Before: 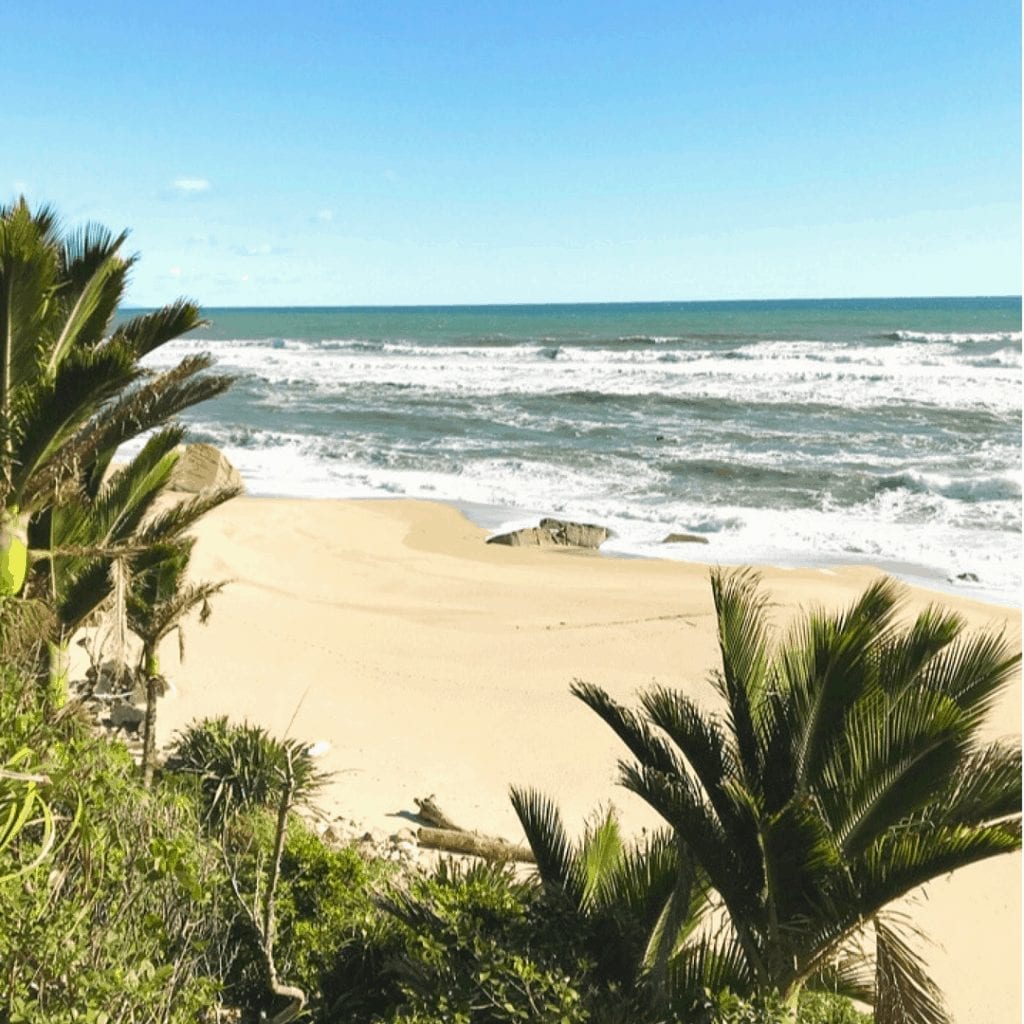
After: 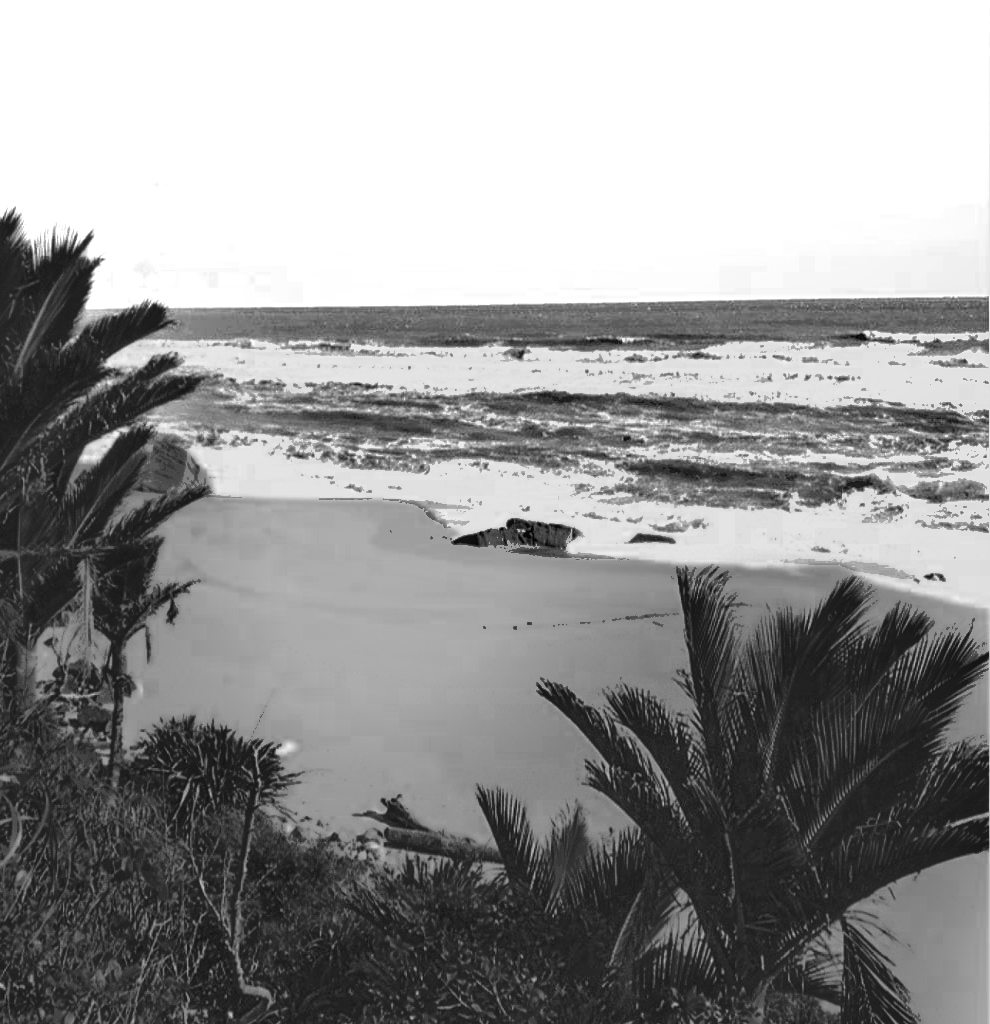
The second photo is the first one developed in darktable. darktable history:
shadows and highlights: low approximation 0.01, soften with gaussian
color zones: curves: ch0 [(0.287, 0.048) (0.493, 0.484) (0.737, 0.816)]; ch1 [(0, 0) (0.143, 0) (0.286, 0) (0.429, 0) (0.571, 0) (0.714, 0) (0.857, 0)]
tone equalizer: on, module defaults
crop and rotate: left 3.27%
exposure: black level correction 0, exposure 0.701 EV, compensate exposure bias true, compensate highlight preservation false
local contrast: on, module defaults
color balance rgb: highlights gain › chroma 3.296%, highlights gain › hue 56.64°, perceptual saturation grading › global saturation 20%, perceptual saturation grading › highlights -24.8%, perceptual saturation grading › shadows 49.793%, global vibrance 50.51%
